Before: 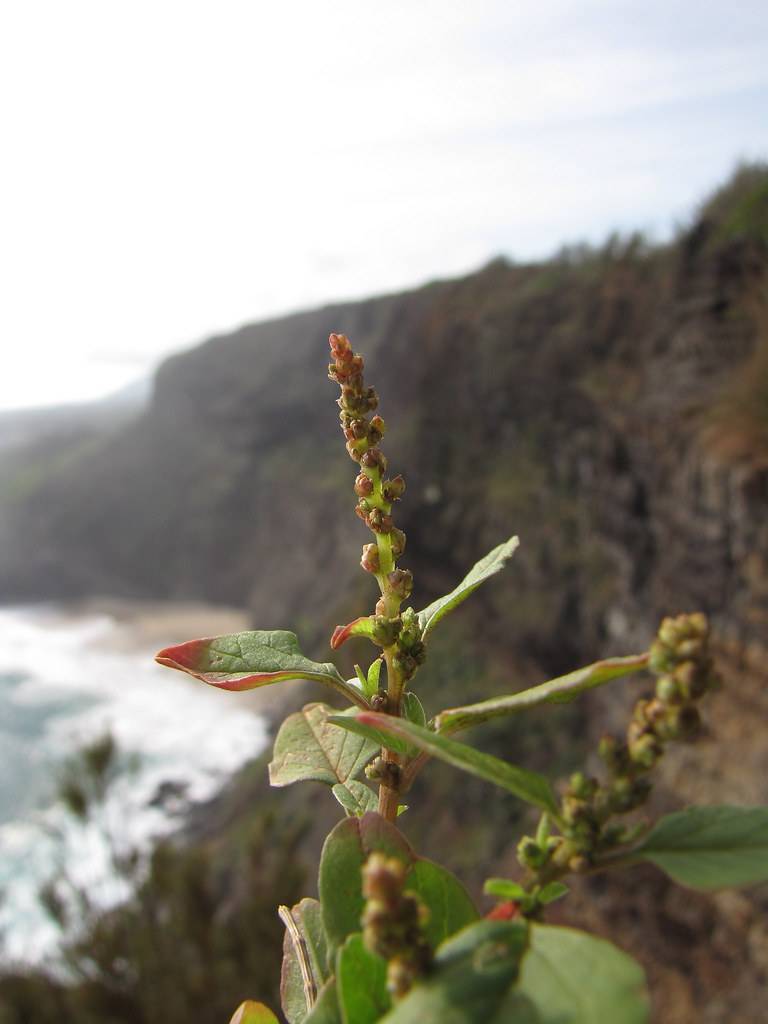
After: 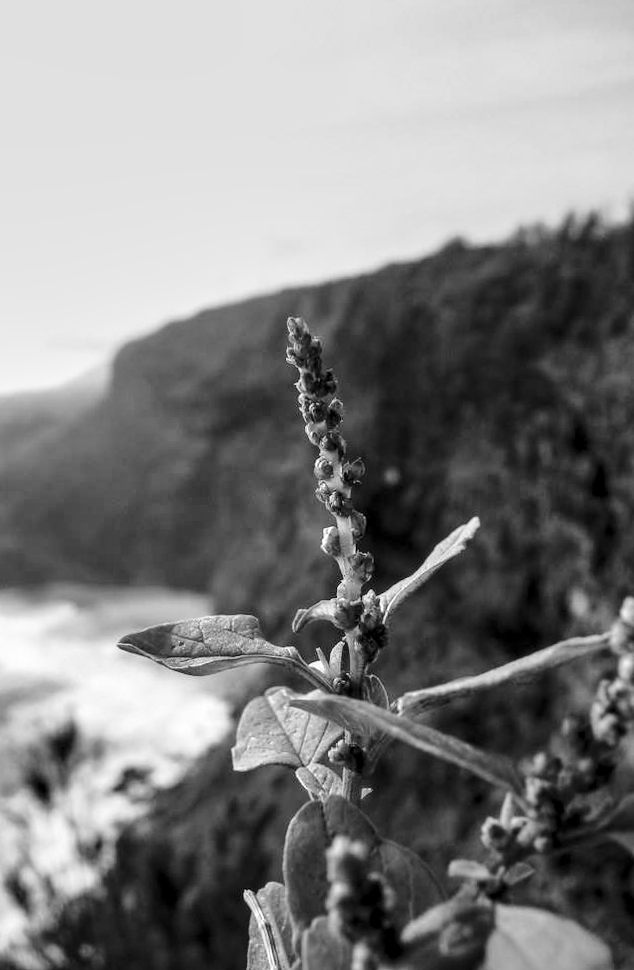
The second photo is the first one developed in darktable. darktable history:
color zones: curves: ch1 [(0, -0.014) (0.143, -0.013) (0.286, -0.013) (0.429, -0.016) (0.571, -0.019) (0.714, -0.015) (0.857, 0.002) (1, -0.014)]
base curve: curves: ch0 [(0, 0) (0.028, 0.03) (0.121, 0.232) (0.46, 0.748) (0.859, 0.968) (1, 1)]
crop and rotate: angle 0.743°, left 4.522%, top 0.914%, right 11.377%, bottom 2.694%
local contrast: detail 160%
color correction: highlights a* -3.84, highlights b* -10.72
exposure: exposure -0.965 EV, compensate highlight preservation false
shadows and highlights: shadows 31.99, highlights -31.68, soften with gaussian
